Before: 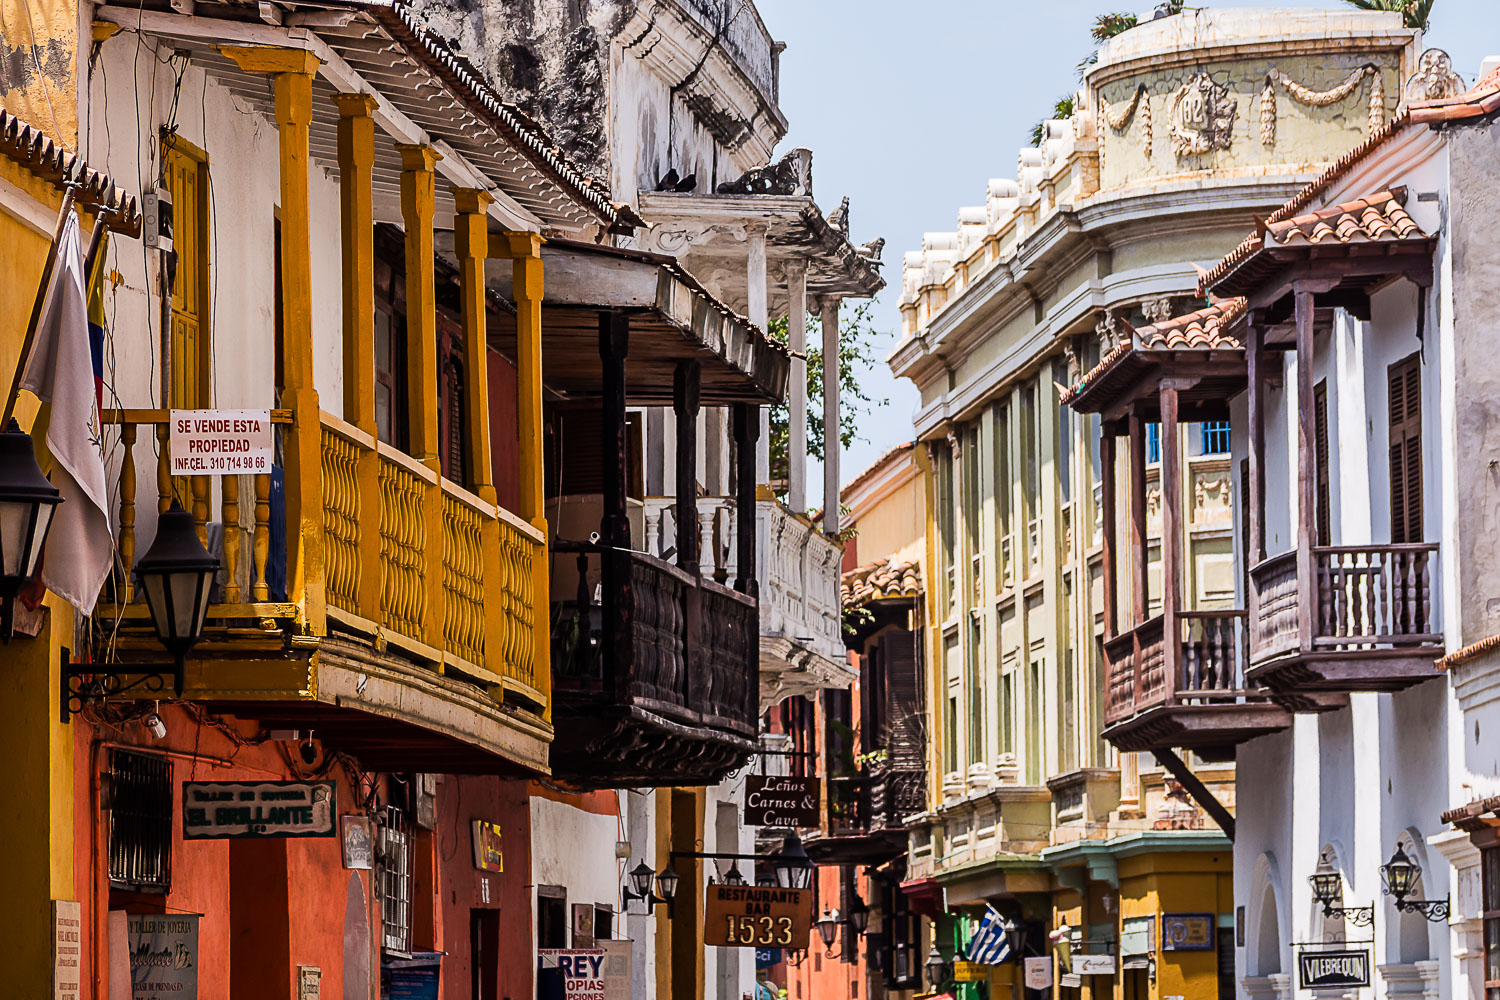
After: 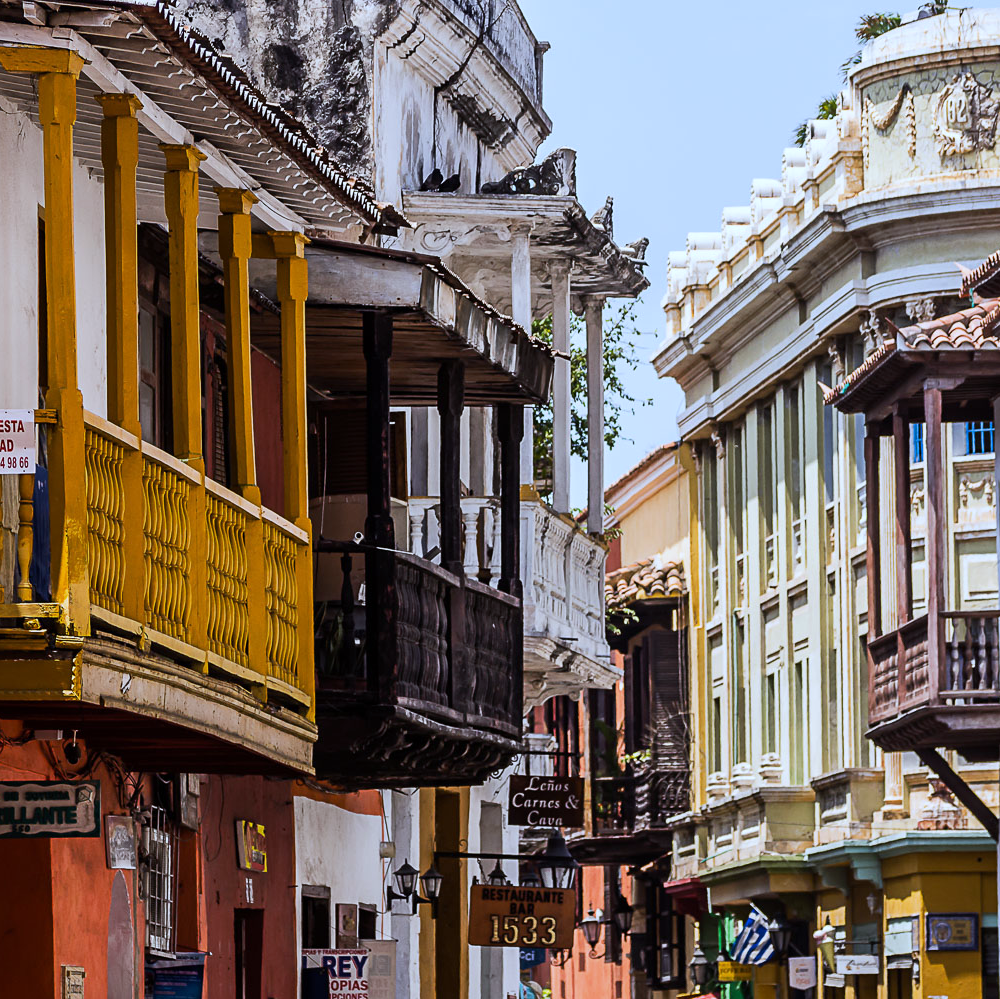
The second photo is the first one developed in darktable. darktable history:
white balance: red 0.924, blue 1.095
crop and rotate: left 15.754%, right 17.579%
